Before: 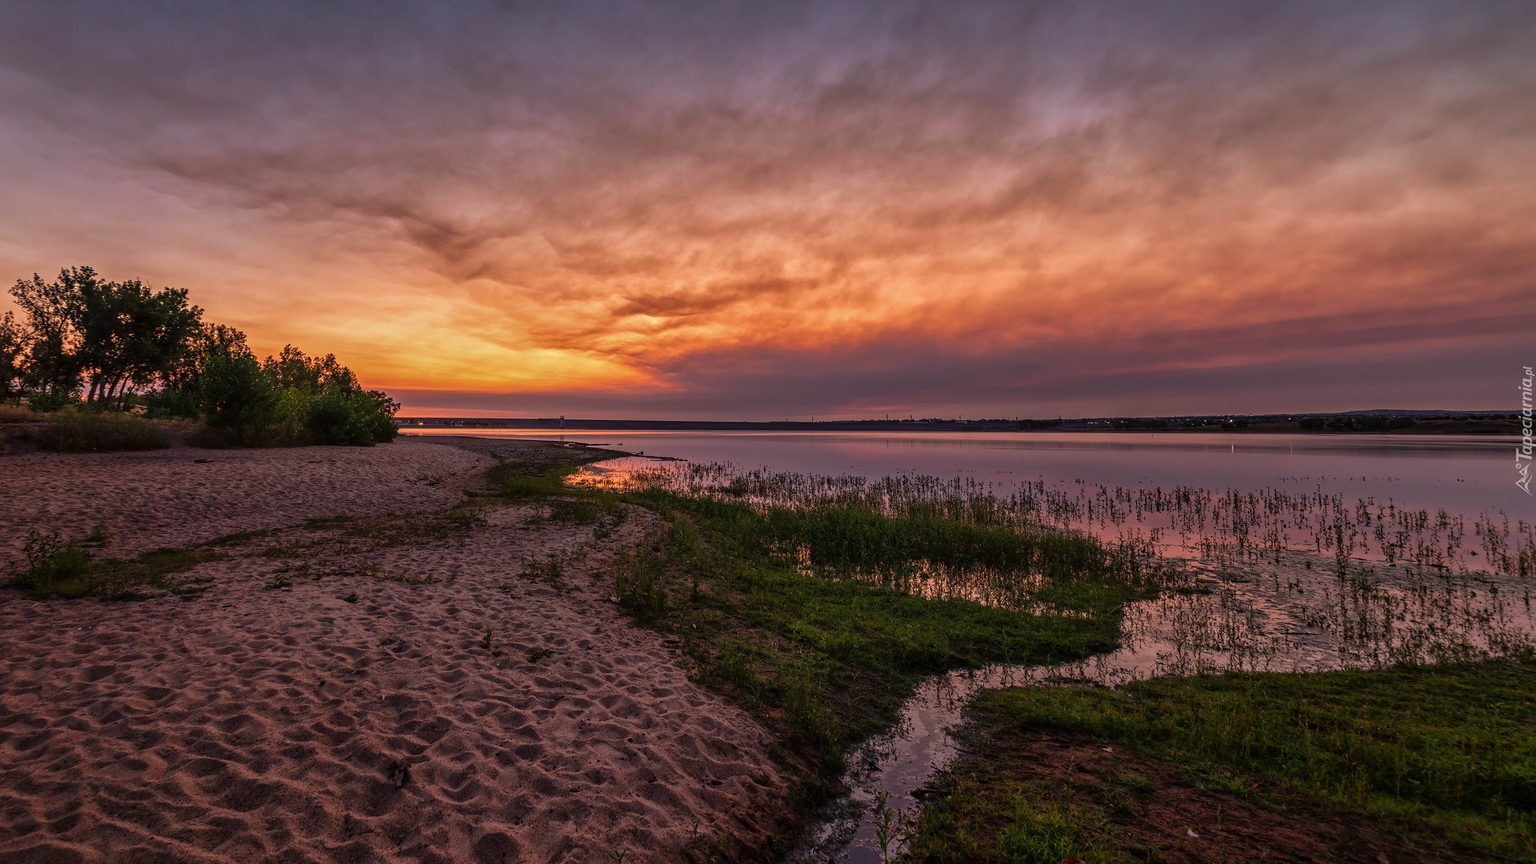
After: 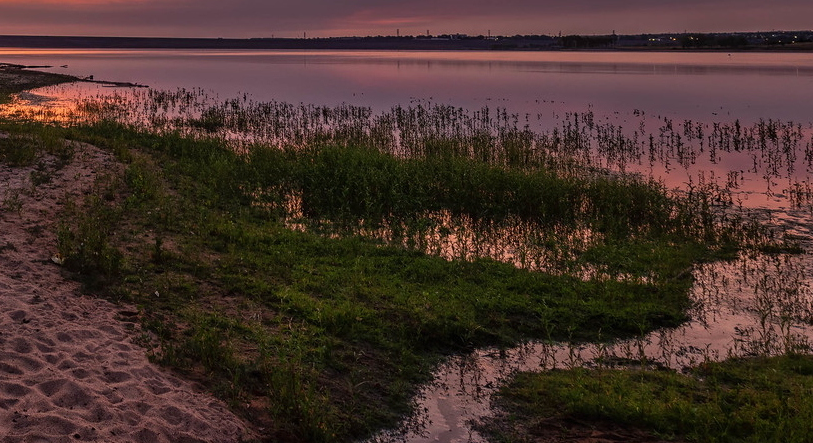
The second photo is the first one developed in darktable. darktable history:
crop: left 37.069%, top 45.322%, right 20.578%, bottom 13.655%
